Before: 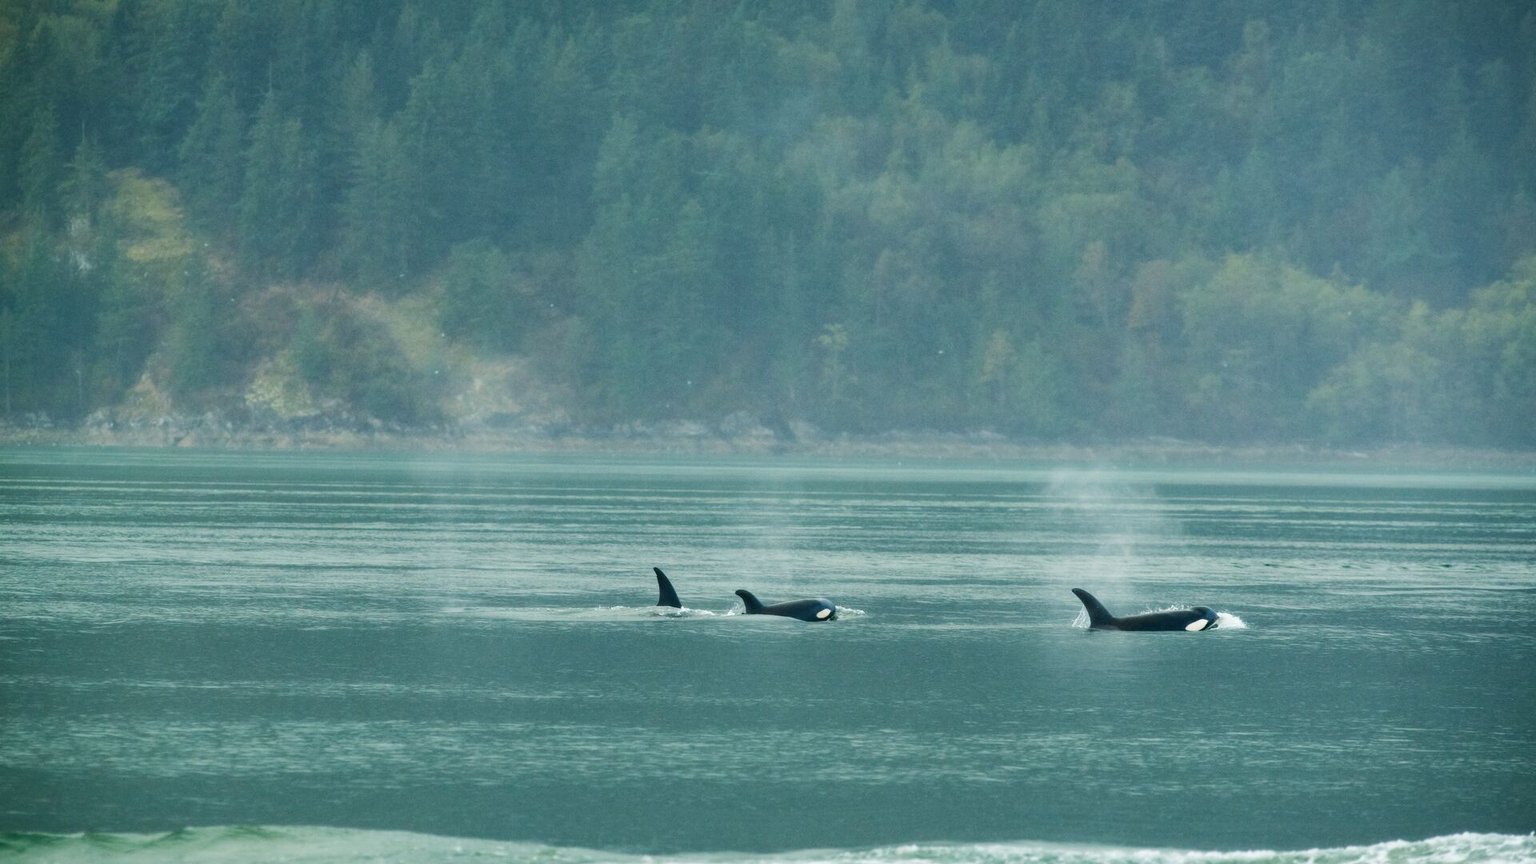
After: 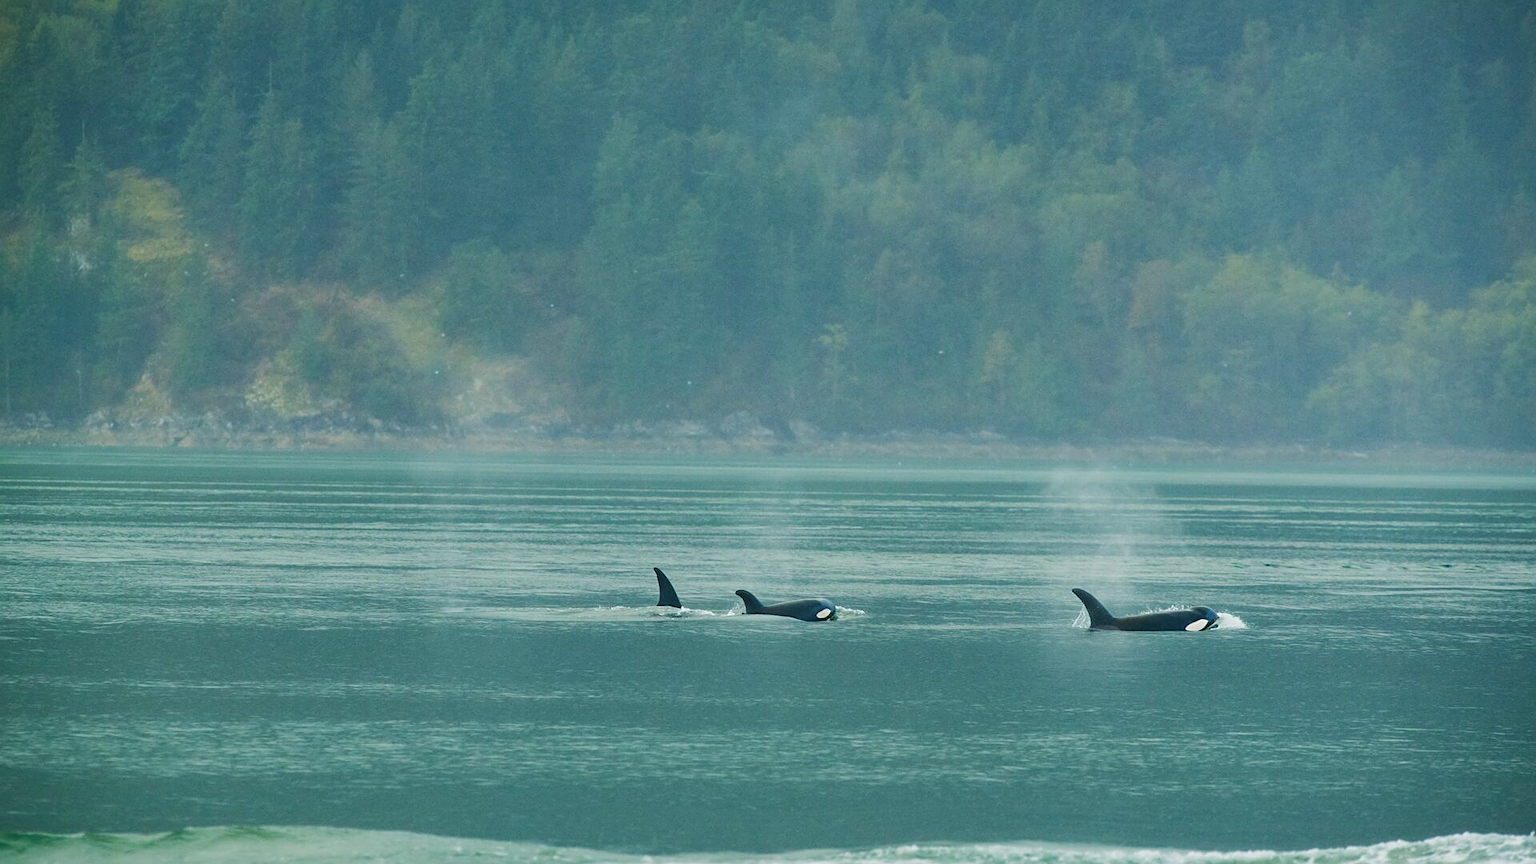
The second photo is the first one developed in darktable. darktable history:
lowpass: radius 0.1, contrast 0.85, saturation 1.1, unbound 0
sharpen: on, module defaults
